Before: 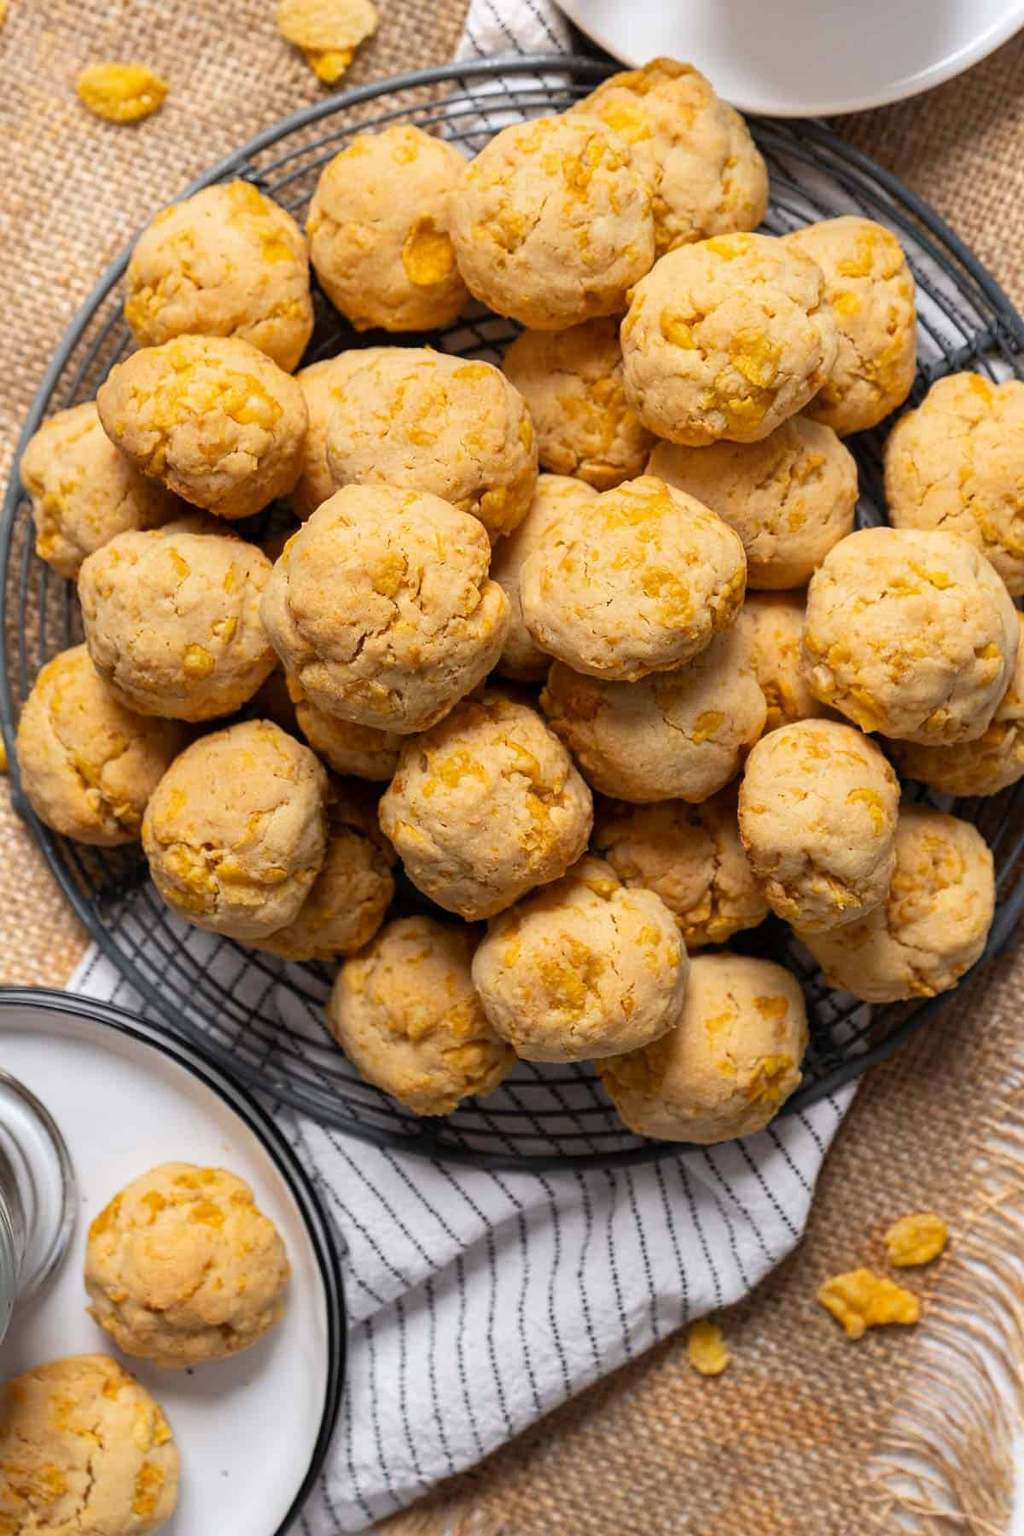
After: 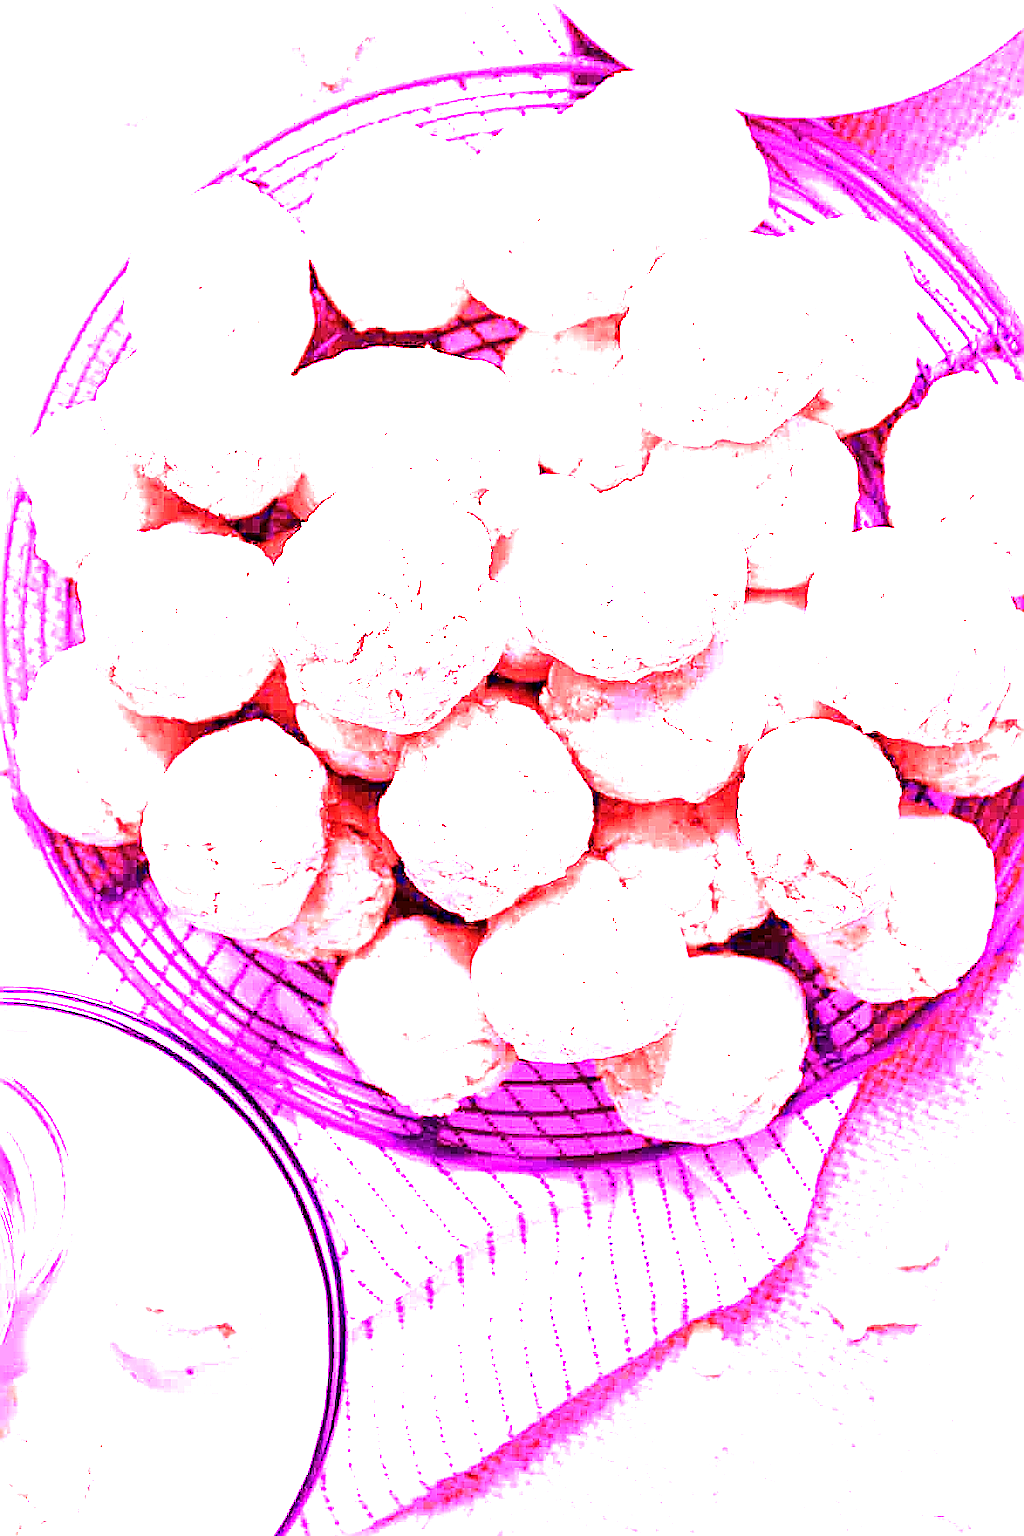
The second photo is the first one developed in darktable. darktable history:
white balance: red 8, blue 8
sharpen: radius 1.4, amount 1.25, threshold 0.7
color calibration: illuminant as shot in camera, x 0.37, y 0.382, temperature 4313.32 K
